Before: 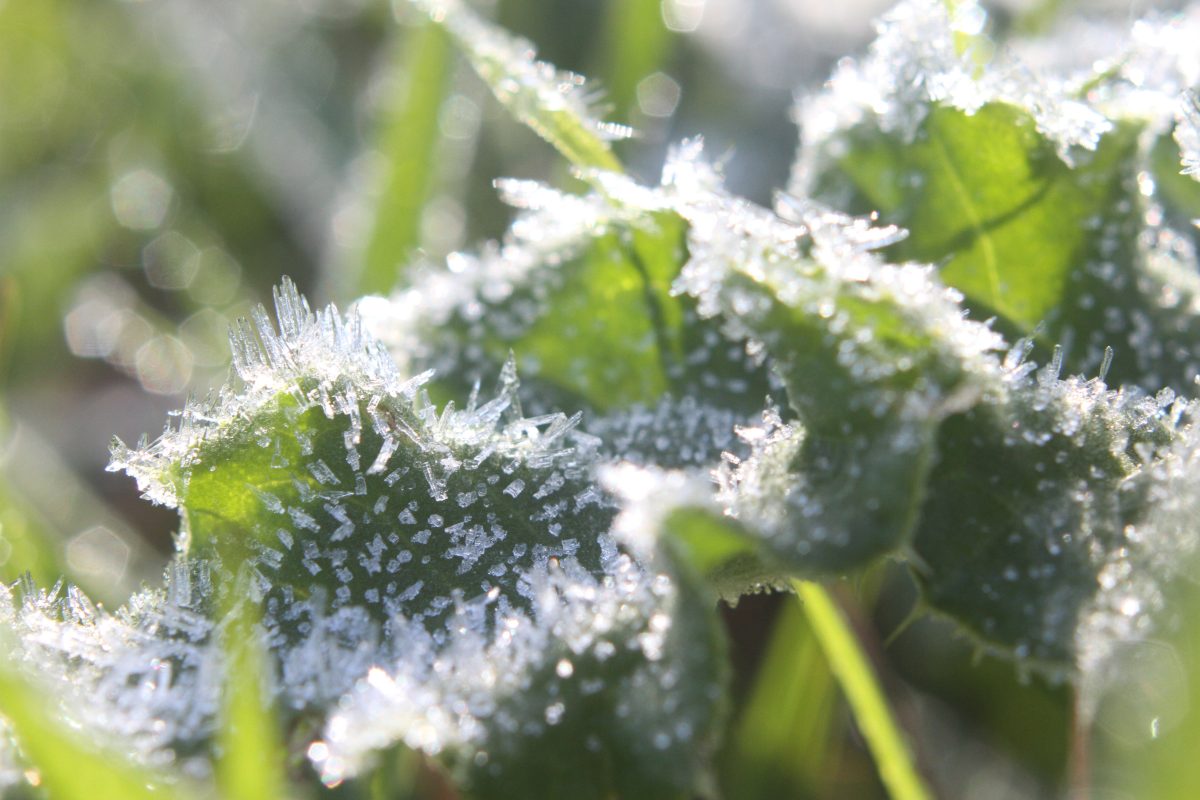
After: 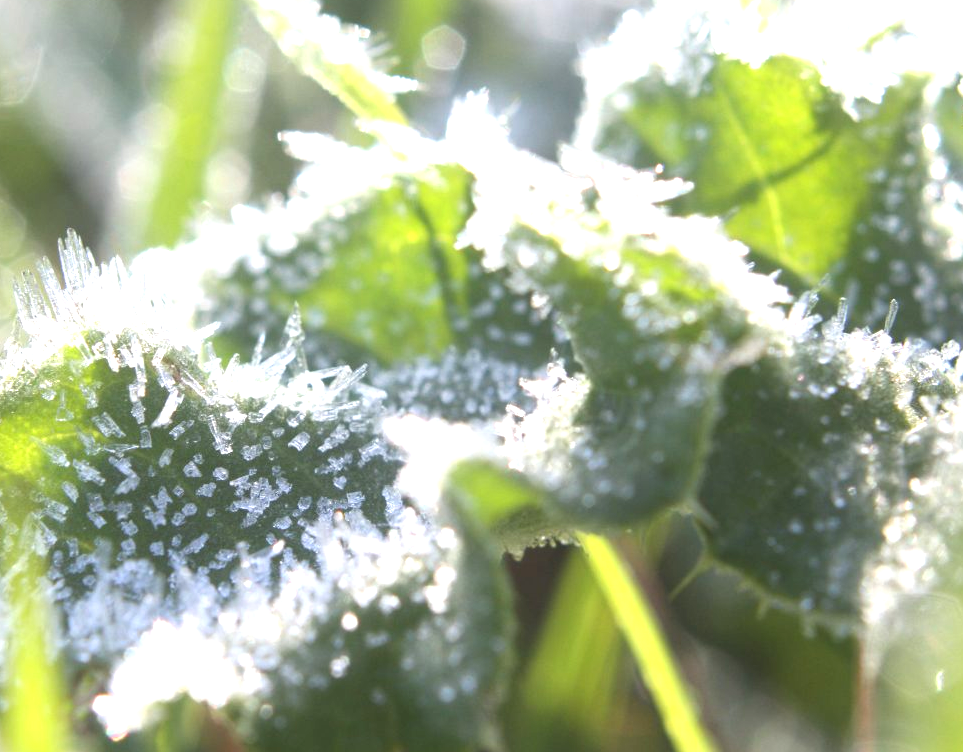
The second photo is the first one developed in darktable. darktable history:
crop and rotate: left 17.944%, top 5.953%, right 1.75%
exposure: exposure 0.773 EV, compensate highlight preservation false
